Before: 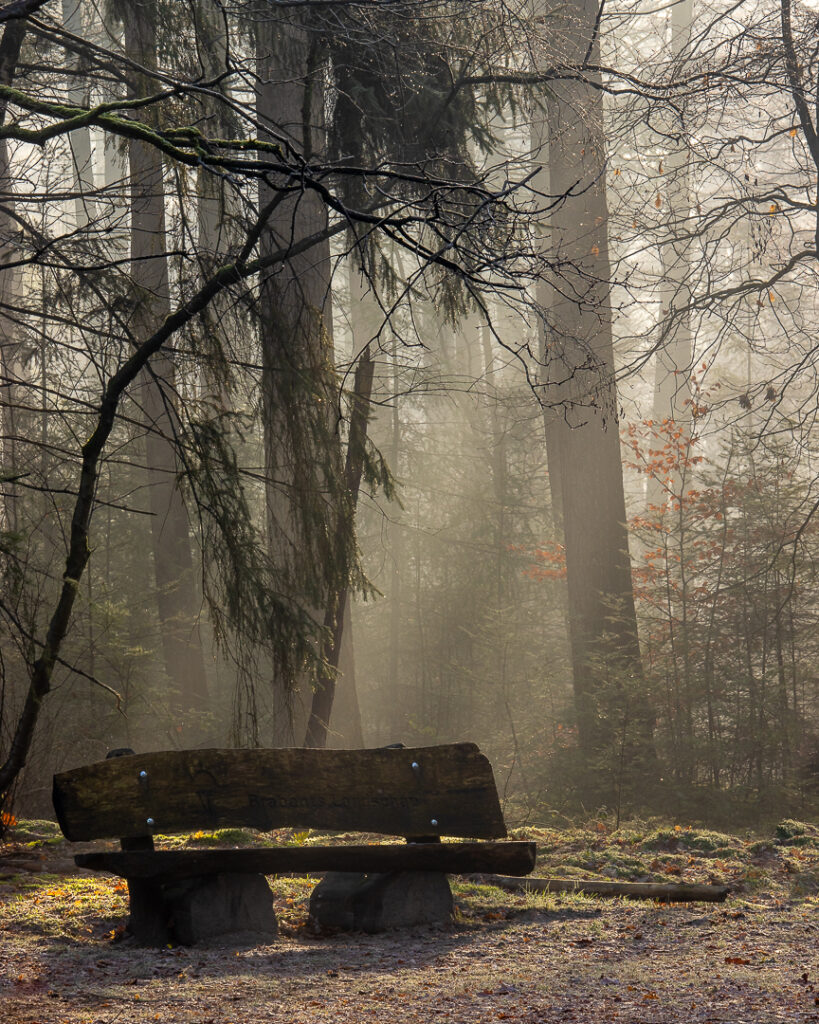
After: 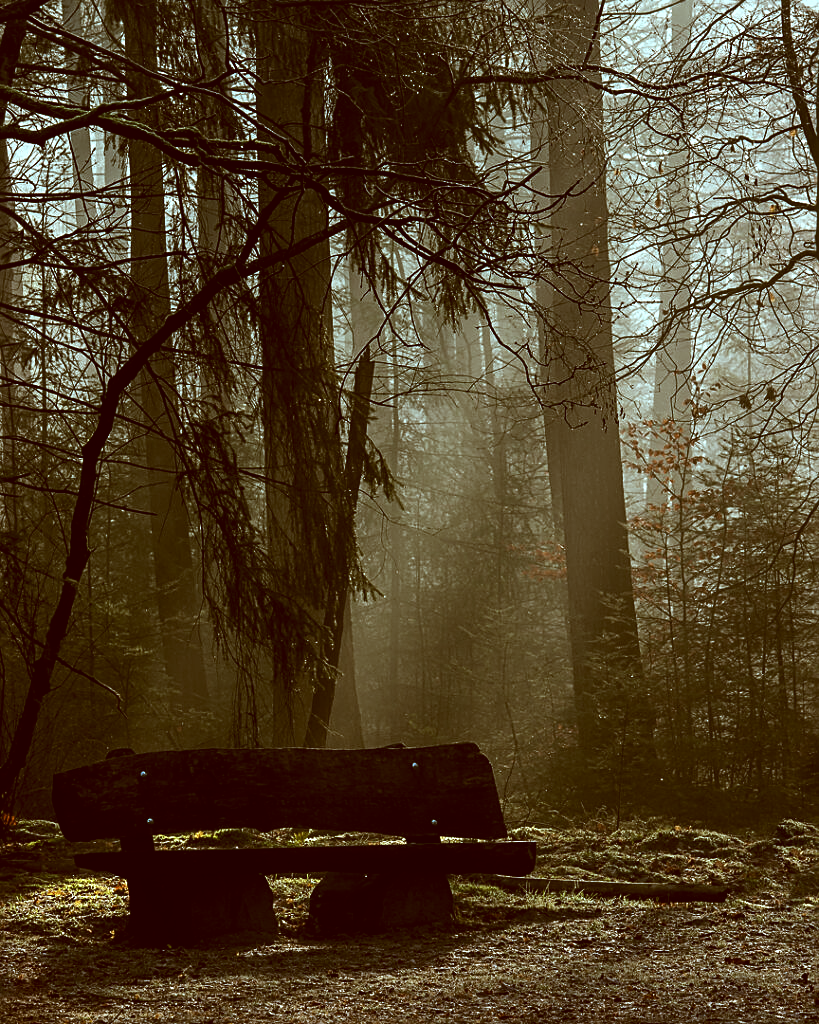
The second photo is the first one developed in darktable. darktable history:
levels: levels [0, 0.618, 1]
exposure: exposure 0.161 EV, compensate highlight preservation false
sharpen: on, module defaults
color correction: highlights a* -14.62, highlights b* -16.22, shadows a* 10.12, shadows b* 29.4
